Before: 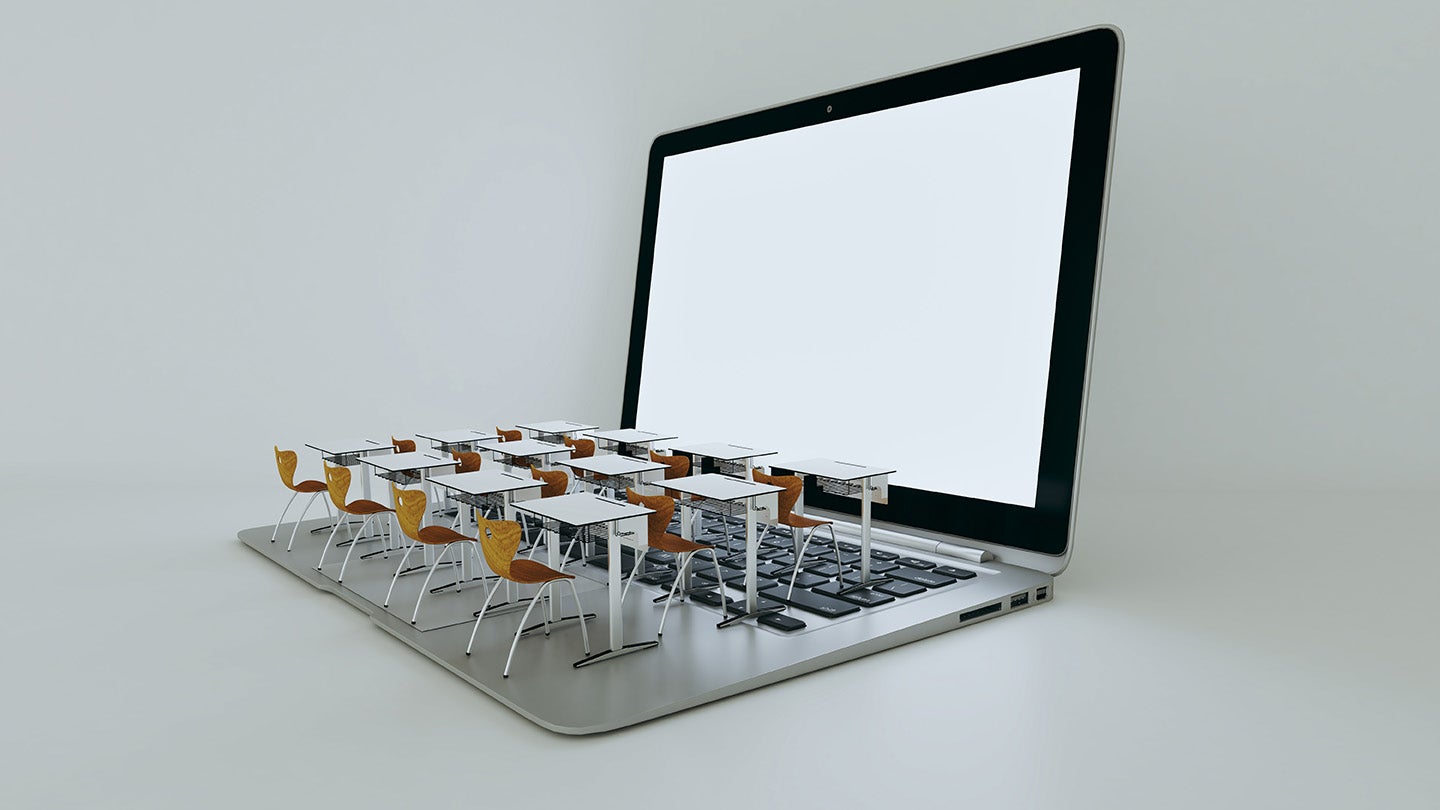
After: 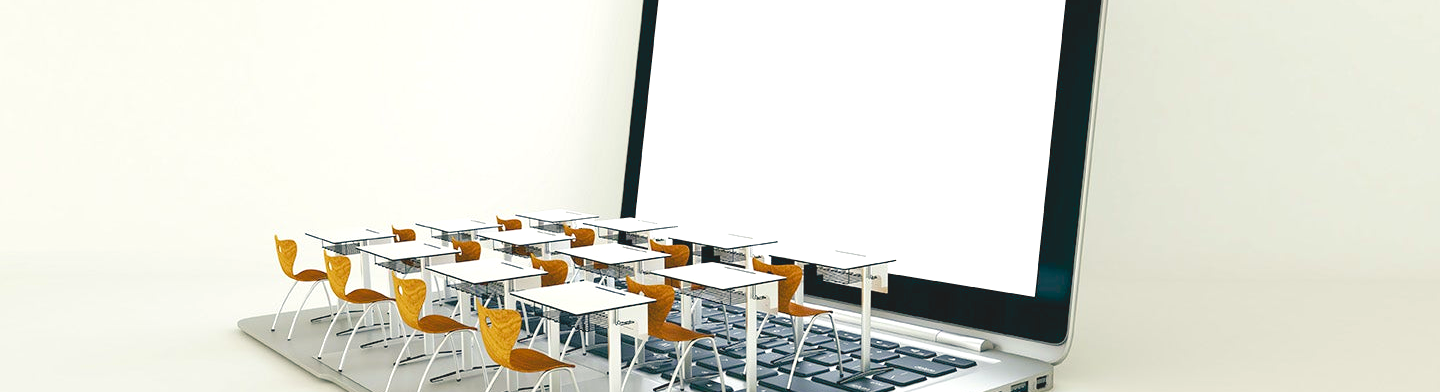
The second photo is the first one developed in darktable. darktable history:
exposure: black level correction 0, exposure 1.1 EV, compensate exposure bias true, compensate highlight preservation false
color balance rgb: shadows lift › chroma 3%, shadows lift › hue 240.84°, highlights gain › chroma 3%, highlights gain › hue 73.2°, global offset › luminance -0.5%, perceptual saturation grading › global saturation 20%, perceptual saturation grading › highlights -25%, perceptual saturation grading › shadows 50%, global vibrance 25.26%
contrast brightness saturation: contrast -0.15, brightness 0.05, saturation -0.12
crop and rotate: top 26.056%, bottom 25.543%
